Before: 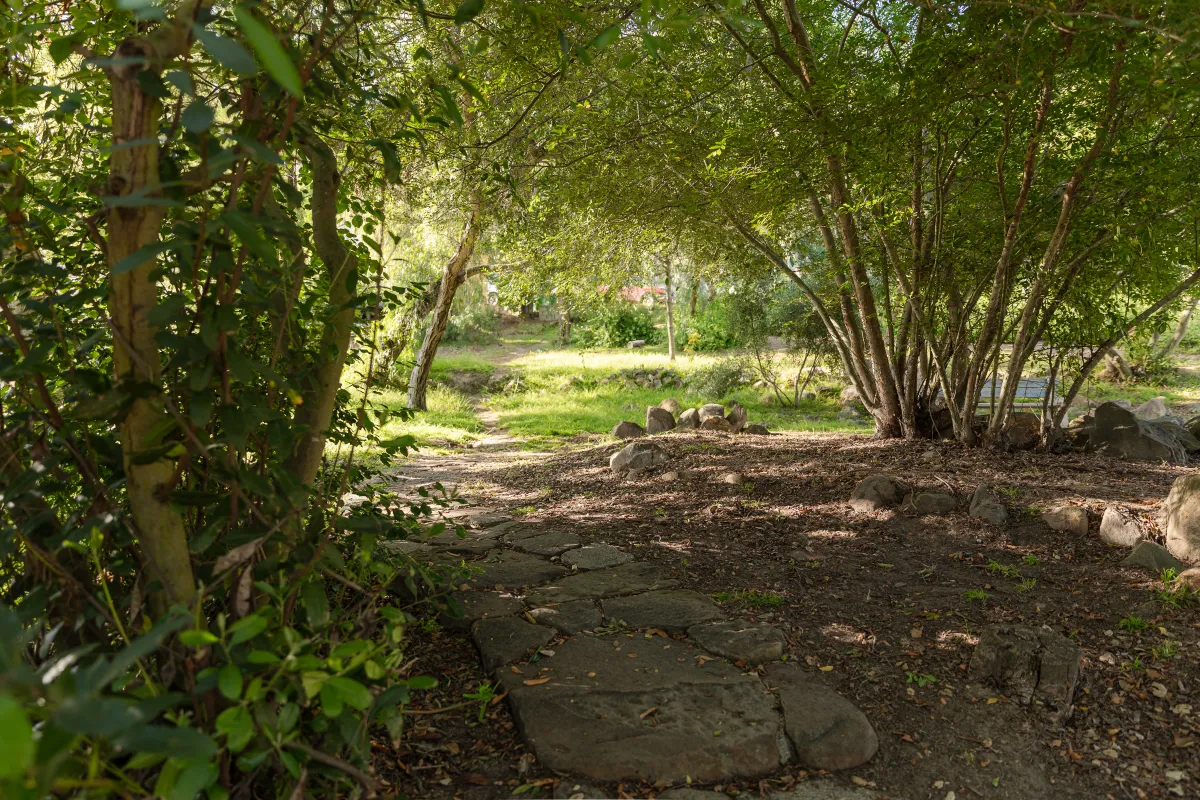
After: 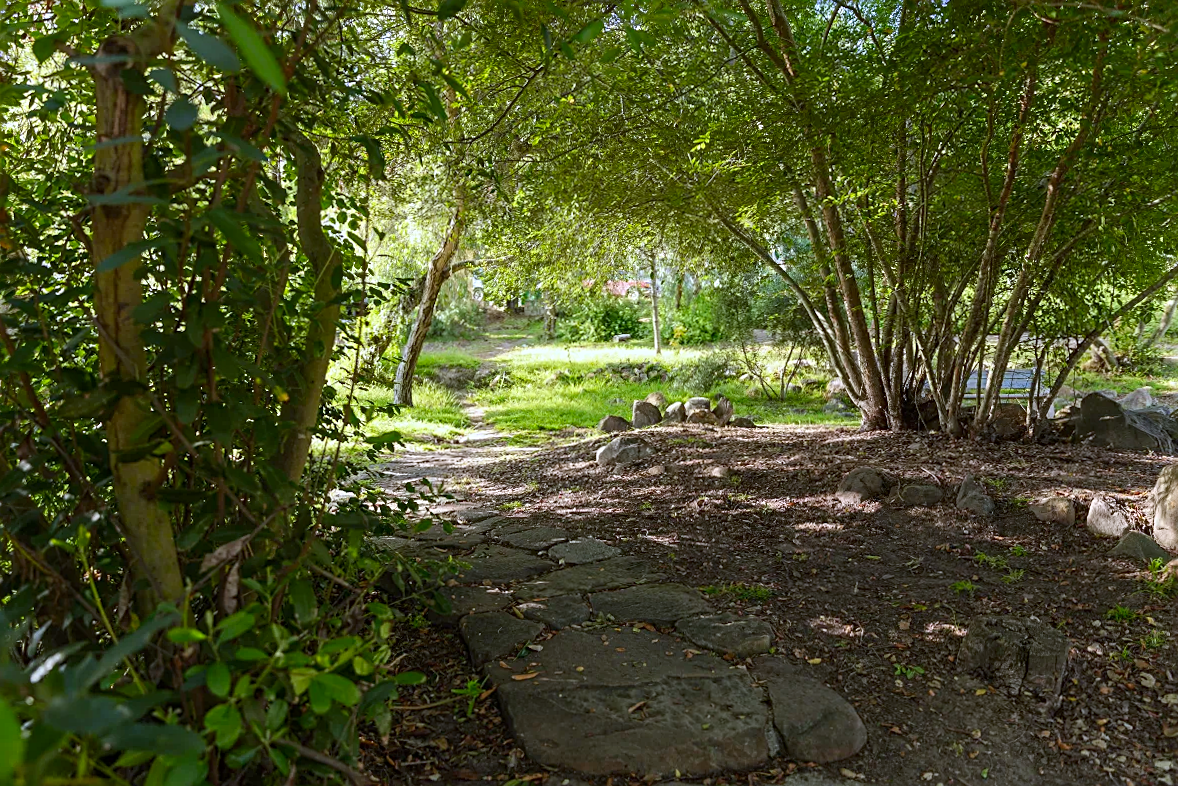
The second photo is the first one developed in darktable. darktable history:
white balance: red 0.948, green 1.02, blue 1.176
contrast brightness saturation: contrast 0.08, saturation 0.2
rotate and perspective: rotation -0.45°, automatic cropping original format, crop left 0.008, crop right 0.992, crop top 0.012, crop bottom 0.988
crop and rotate: left 0.614%, top 0.179%, bottom 0.309%
sharpen: on, module defaults
